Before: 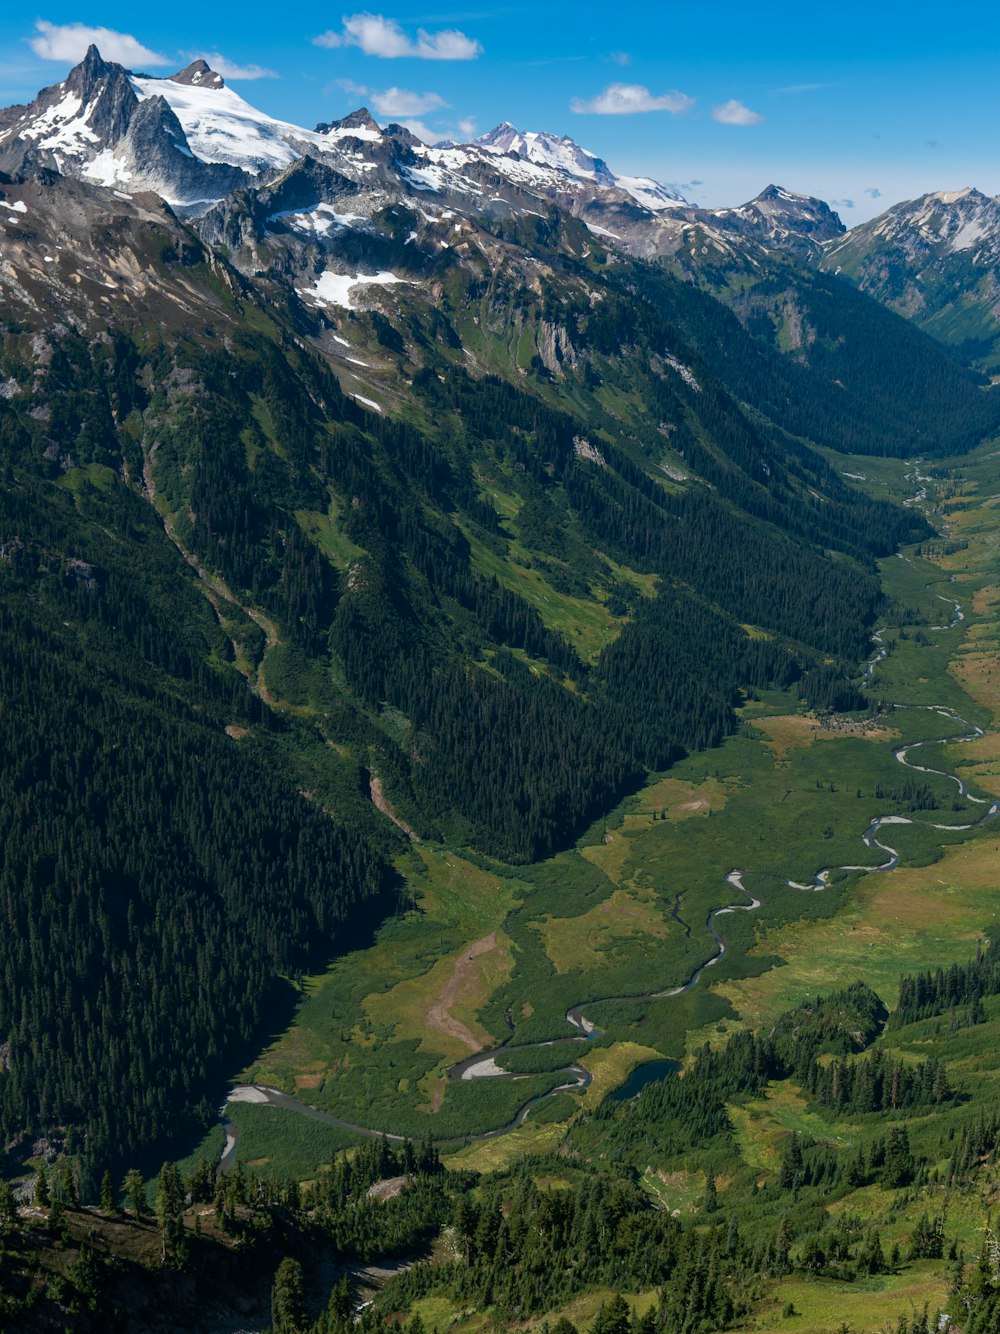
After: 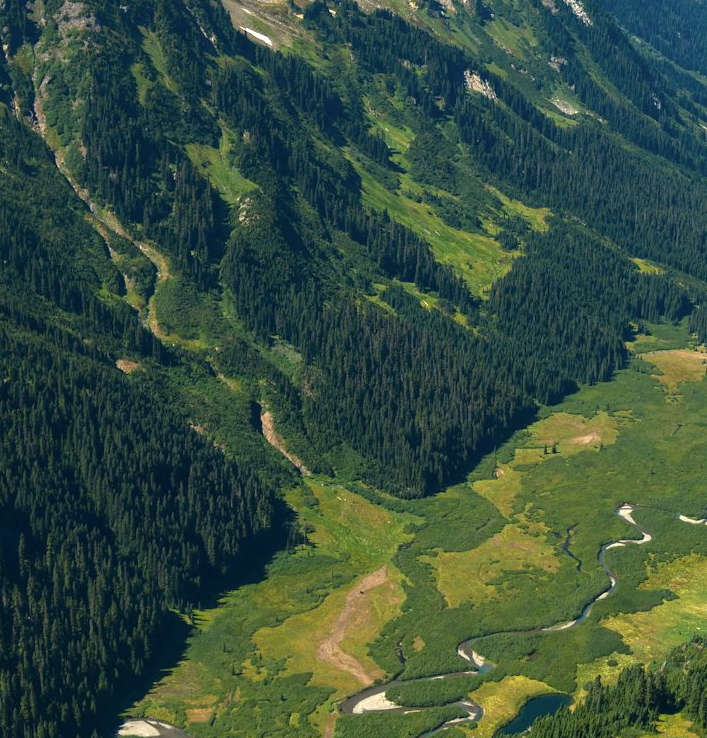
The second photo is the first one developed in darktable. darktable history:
crop: left 10.915%, top 27.499%, right 18.303%, bottom 17.127%
color correction: highlights a* 1.49, highlights b* 17.47
exposure: exposure 1.147 EV, compensate exposure bias true, compensate highlight preservation false
